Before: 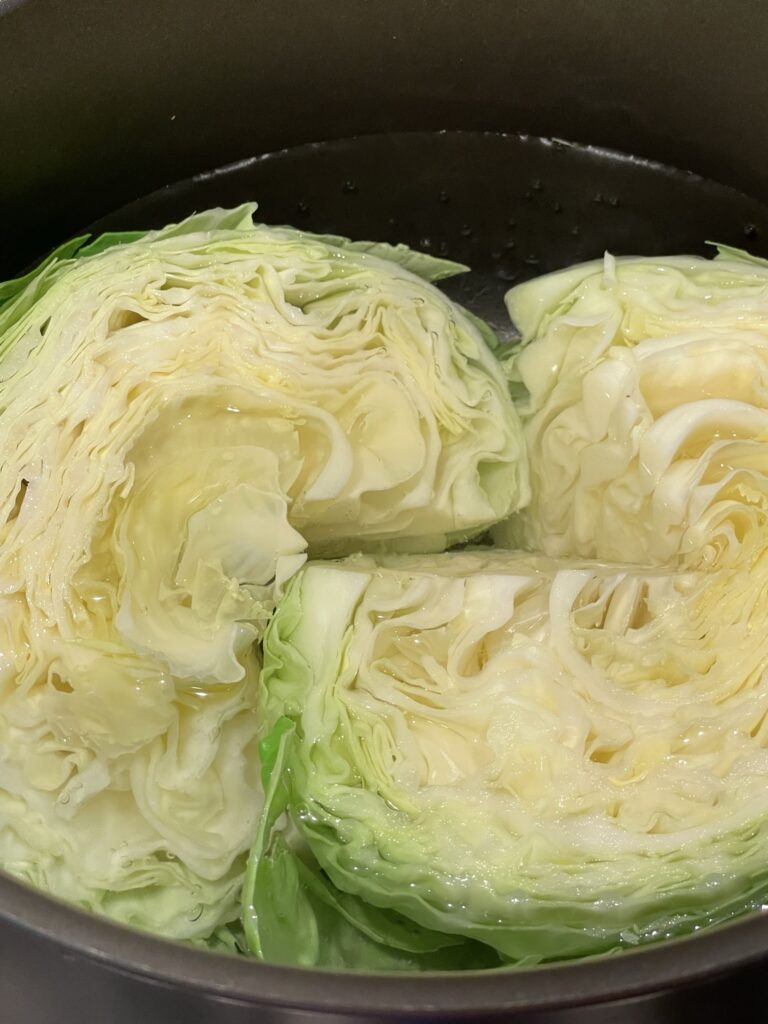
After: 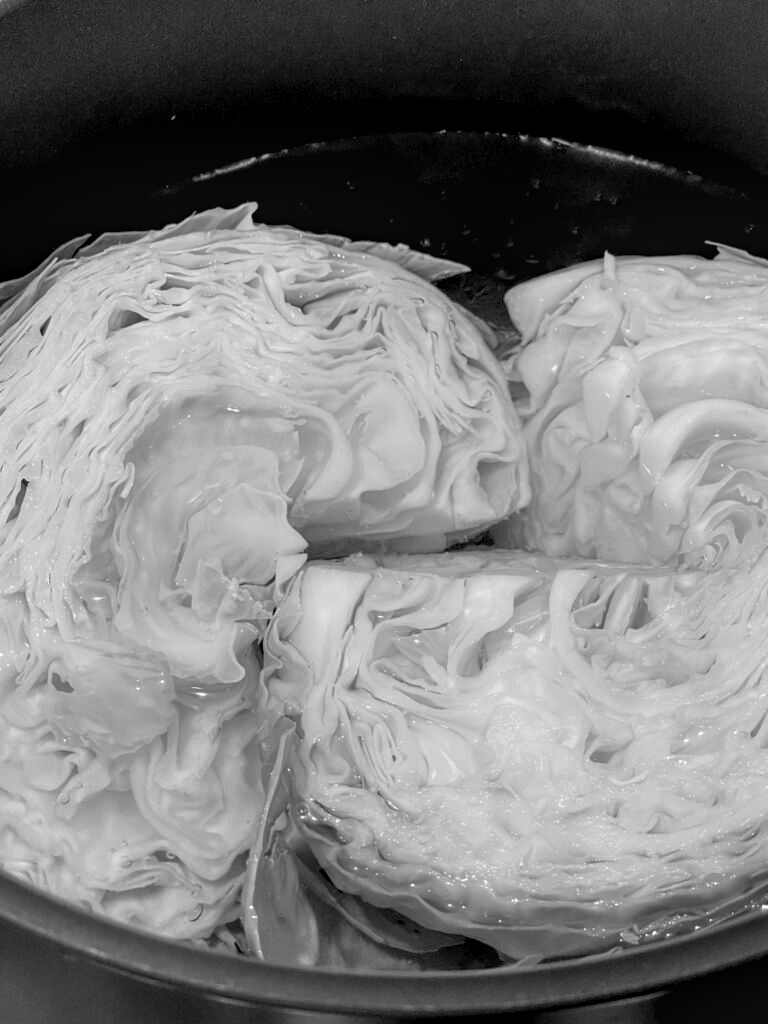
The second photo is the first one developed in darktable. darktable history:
white balance: red 0.983, blue 1.036
monochrome: on, module defaults
color contrast: green-magenta contrast 0.85, blue-yellow contrast 1.25, unbound 0
color balance rgb: shadows lift › chroma 3%, shadows lift › hue 280.8°, power › hue 330°, highlights gain › chroma 3%, highlights gain › hue 75.6°, global offset › luminance -1%, perceptual saturation grading › global saturation 20%, perceptual saturation grading › highlights -25%, perceptual saturation grading › shadows 50%, global vibrance 20%
local contrast: detail 130%
